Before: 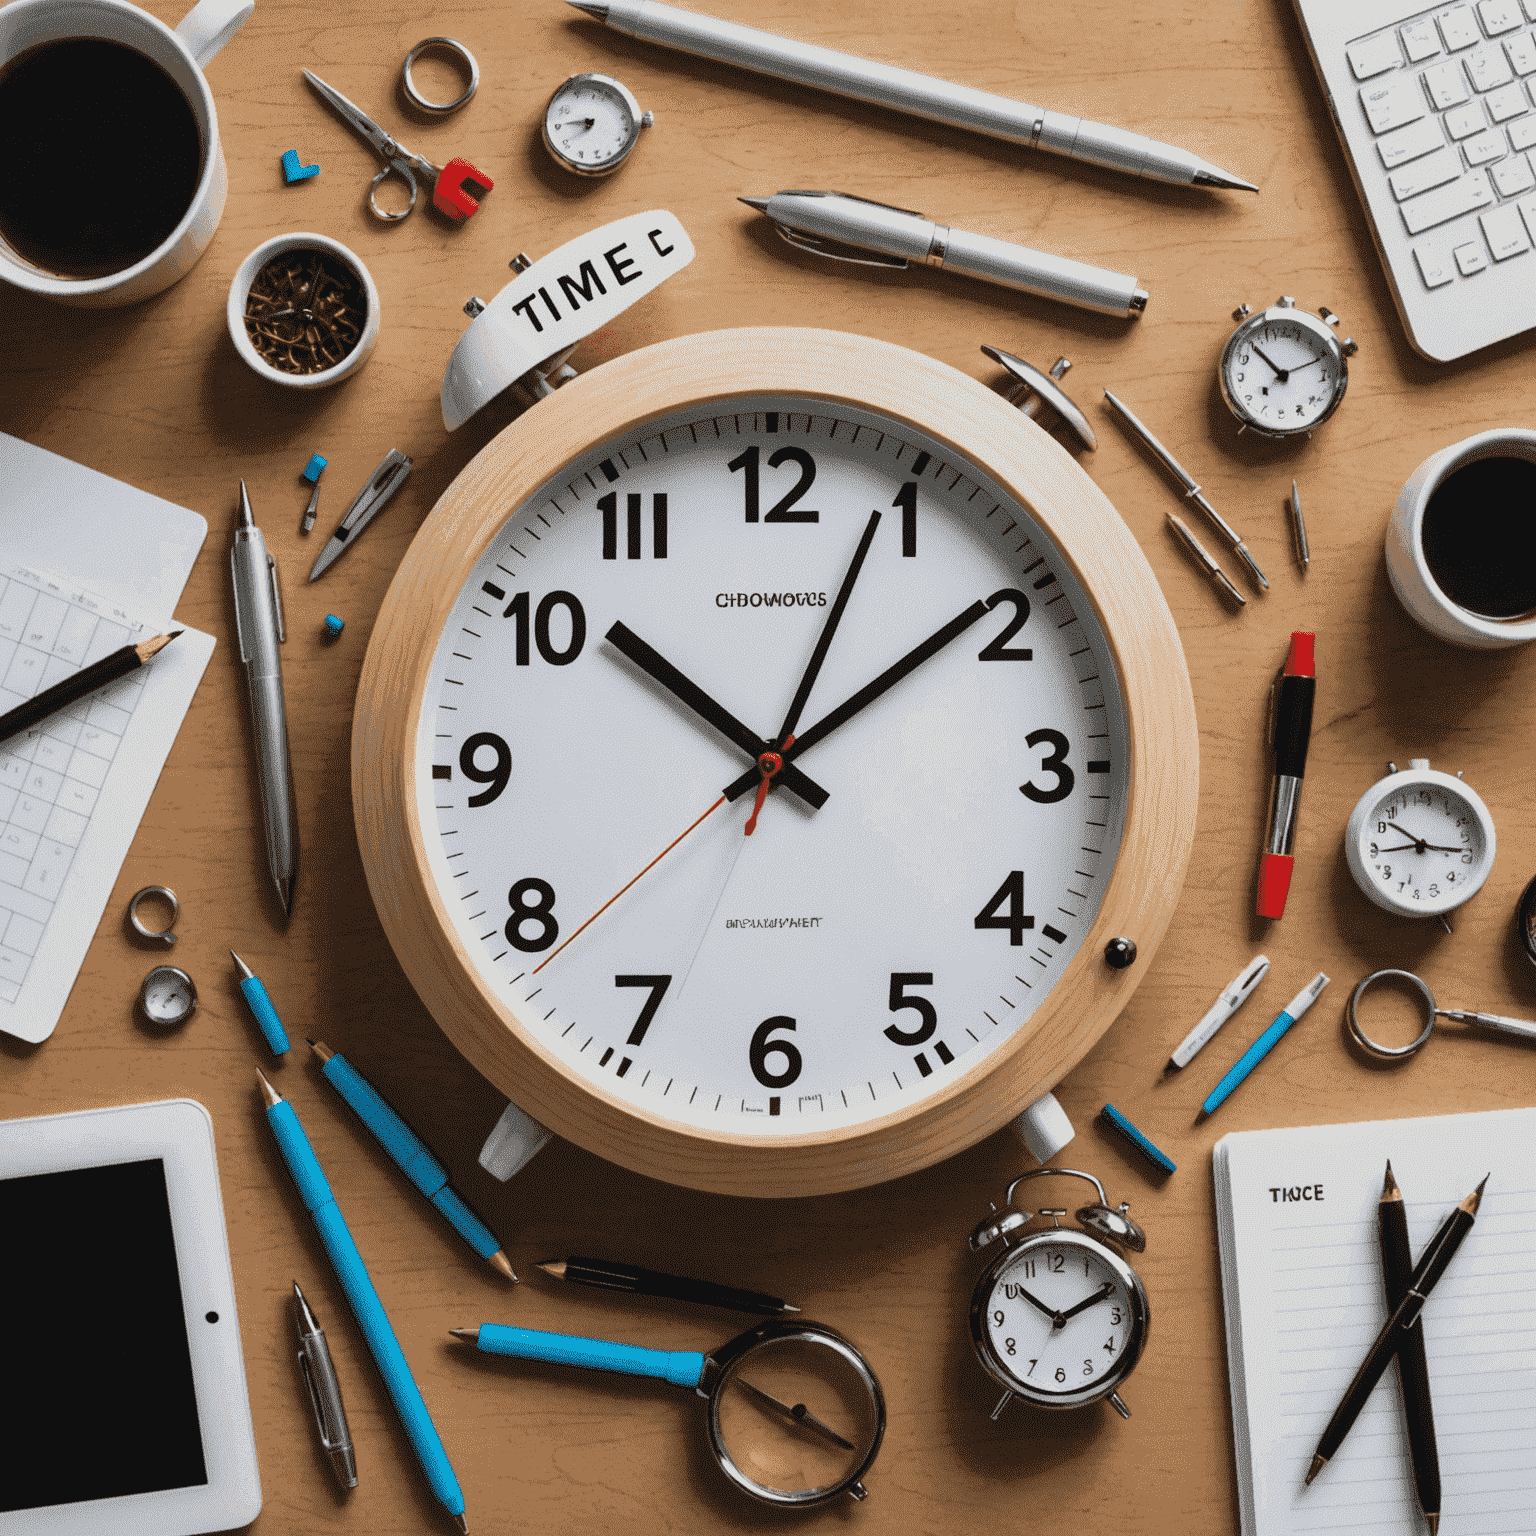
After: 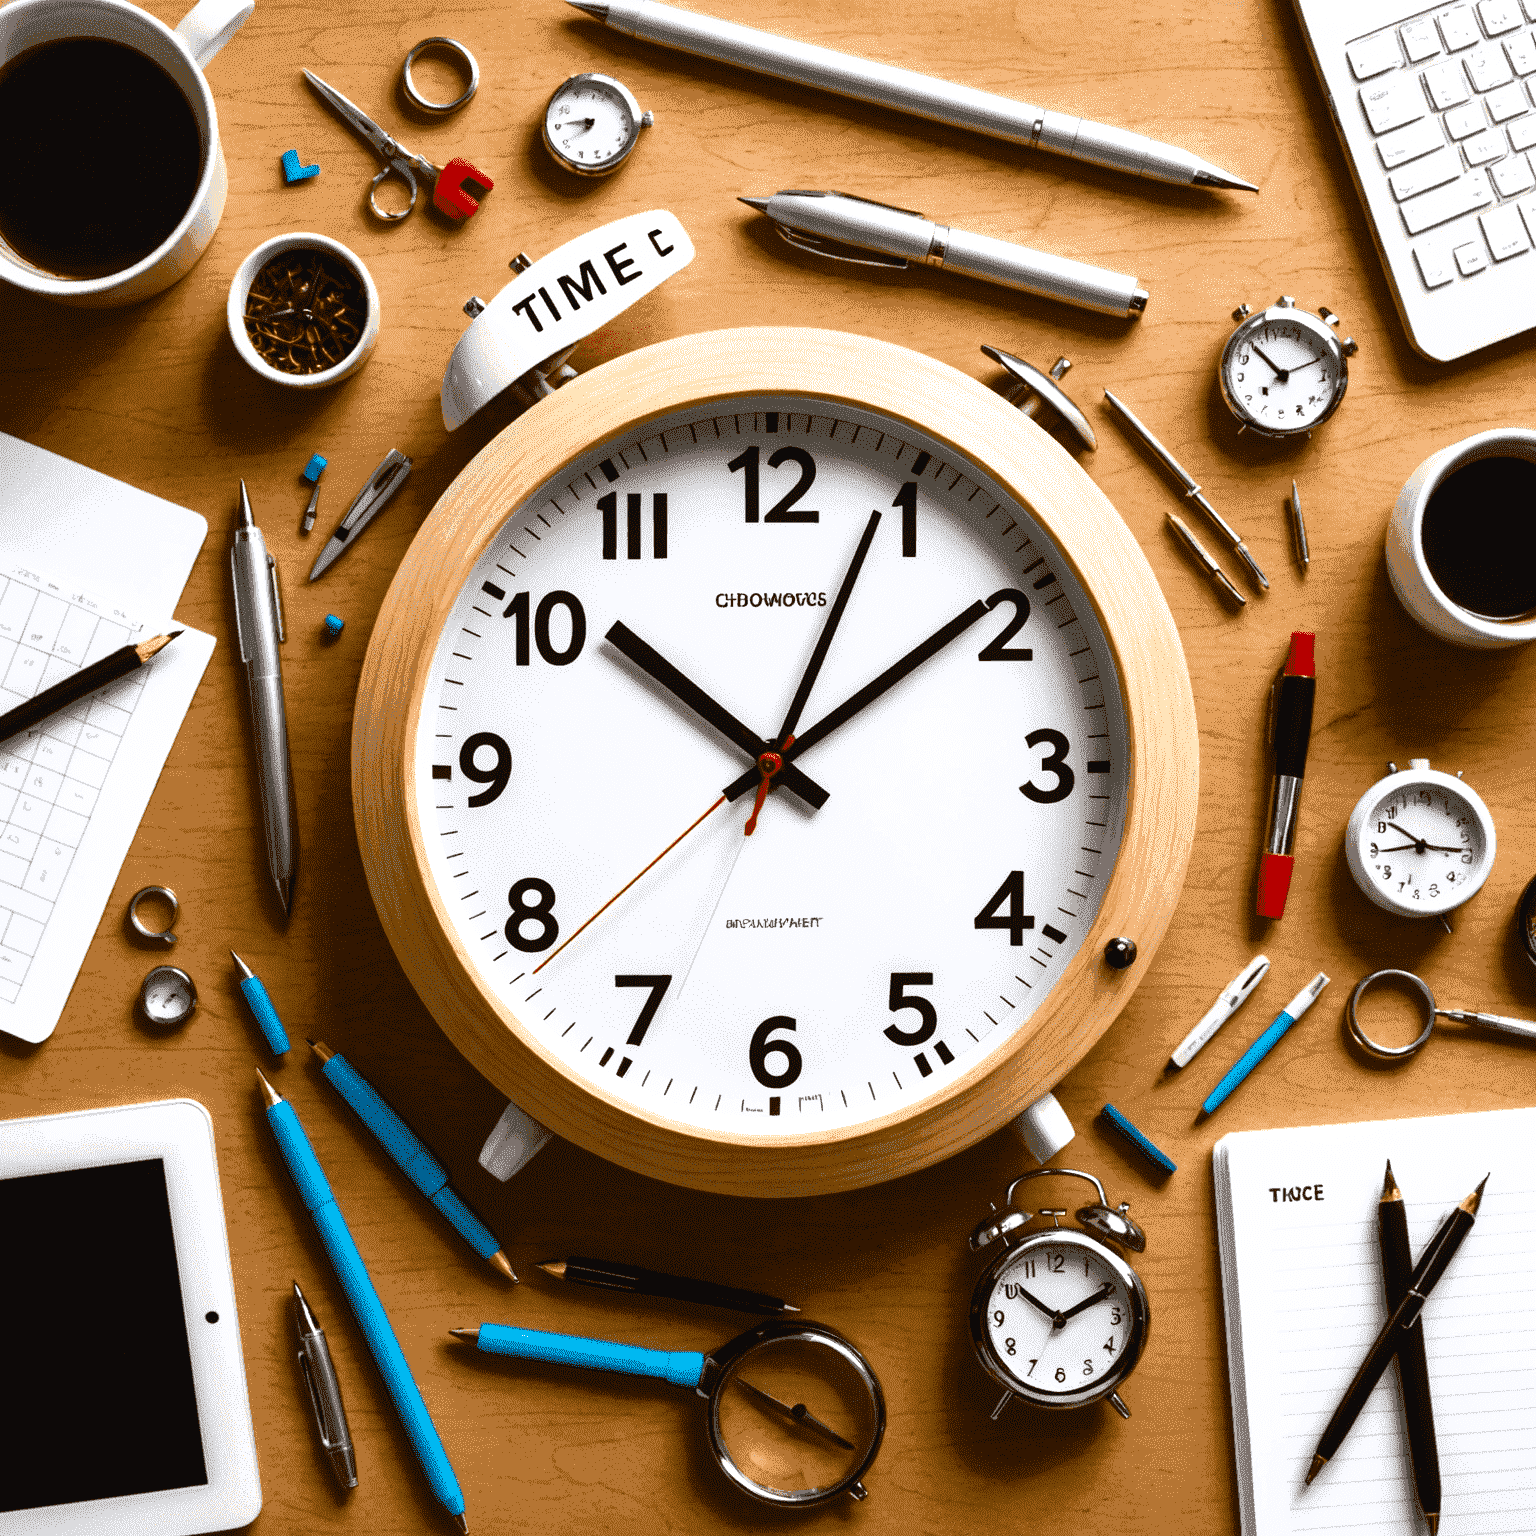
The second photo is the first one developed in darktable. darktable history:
color balance rgb: power › luminance -4.008%, power › chroma 0.584%, power › hue 38.22°, perceptual saturation grading › global saturation 20%, perceptual saturation grading › highlights -25.48%, perceptual saturation grading › shadows 49.444%, perceptual brilliance grading › global brilliance 22.03%, perceptual brilliance grading › shadows -34.949%, global vibrance 20.366%
